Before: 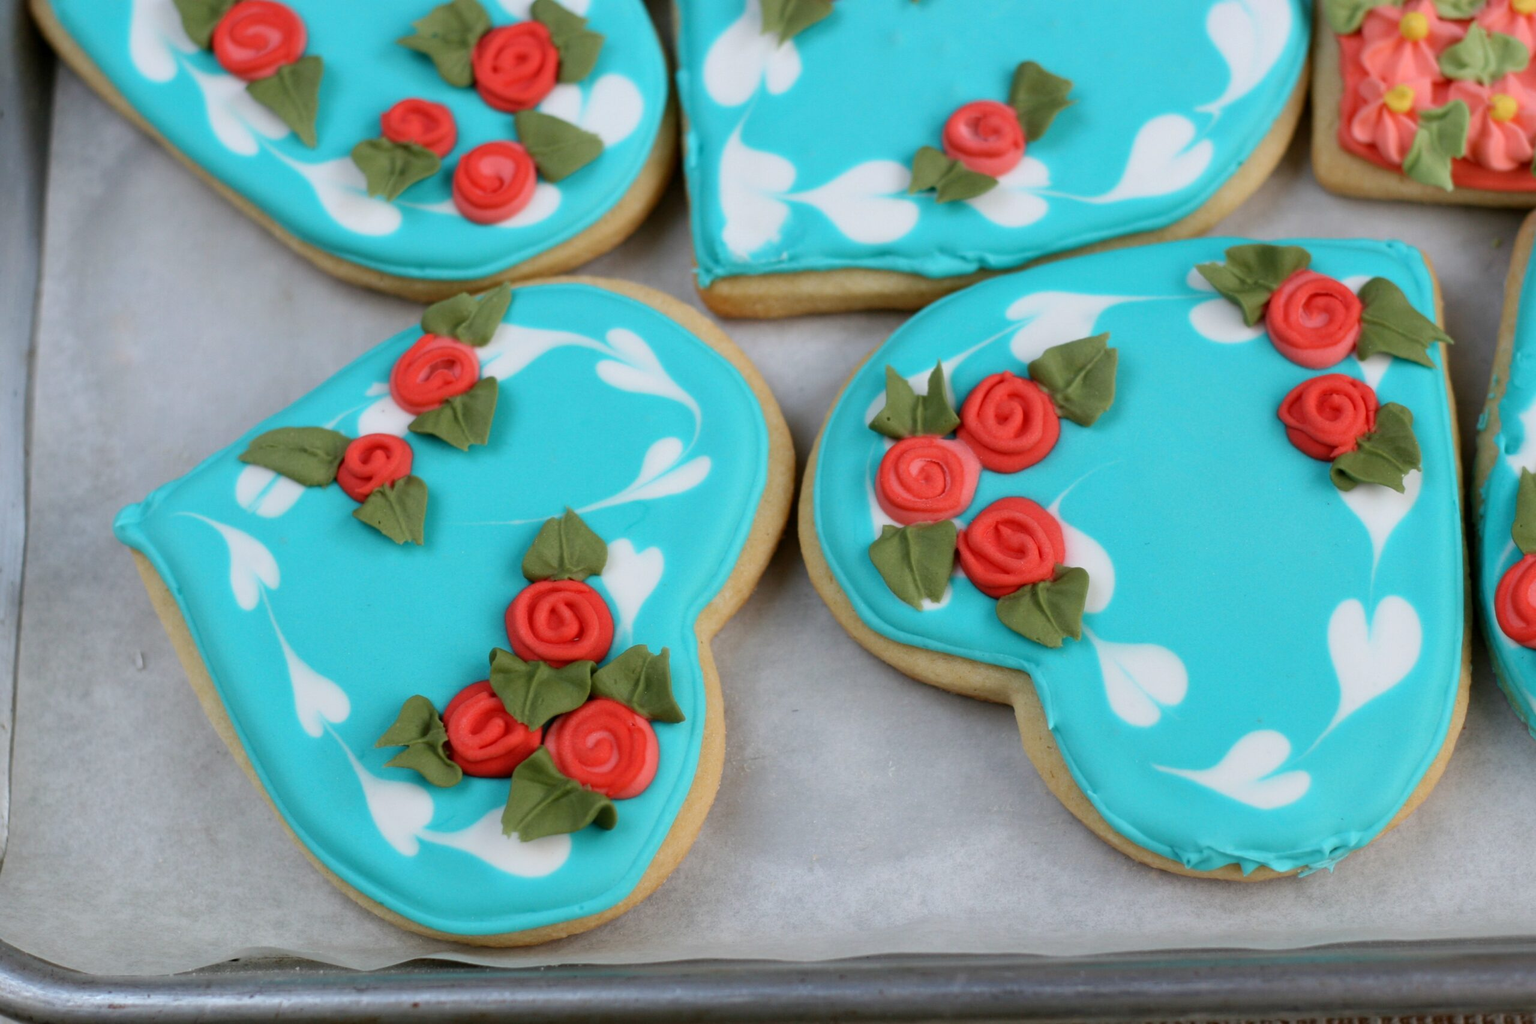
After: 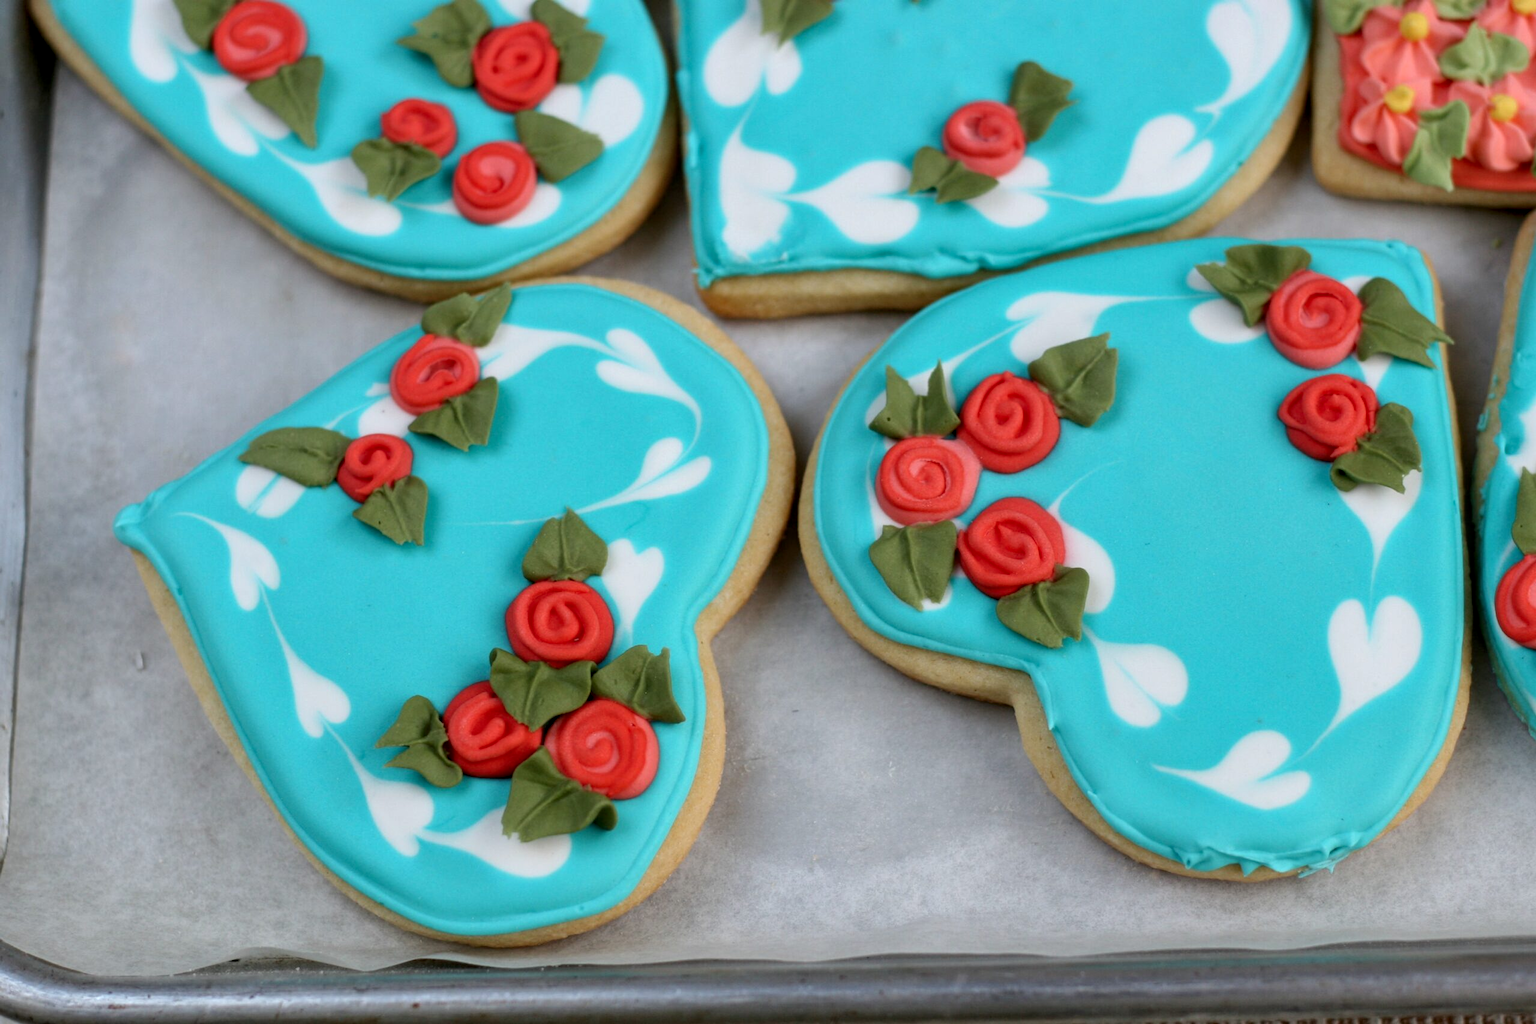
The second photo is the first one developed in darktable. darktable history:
shadows and highlights: shadows 52.34, highlights -28.23, soften with gaussian
local contrast: on, module defaults
white balance: emerald 1
